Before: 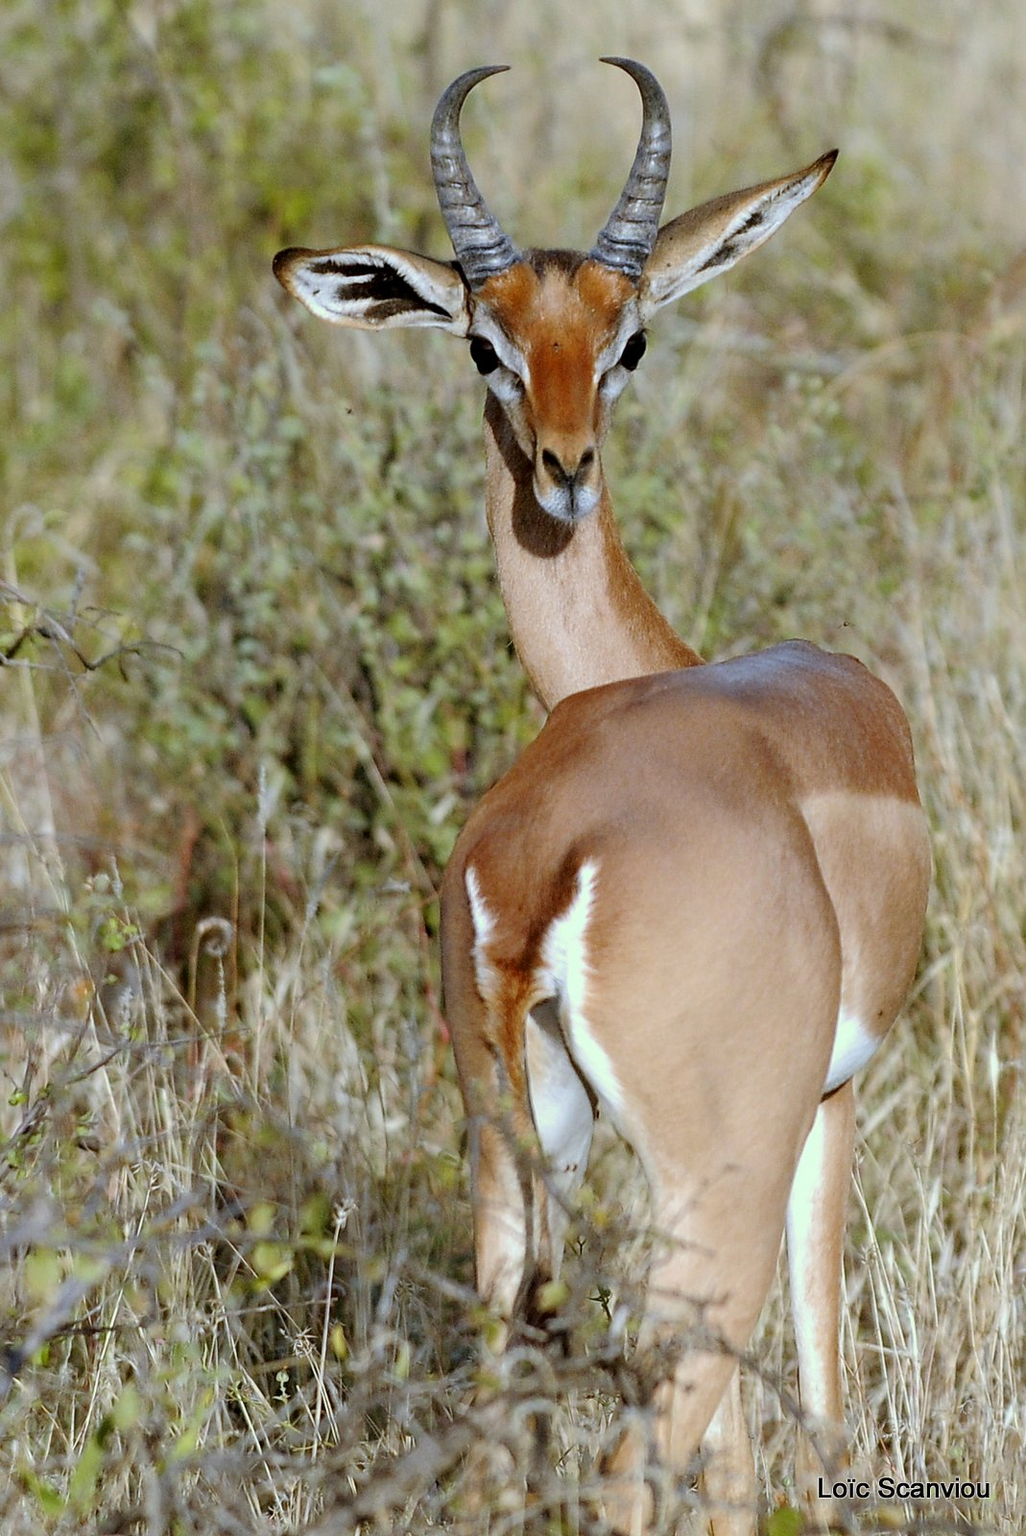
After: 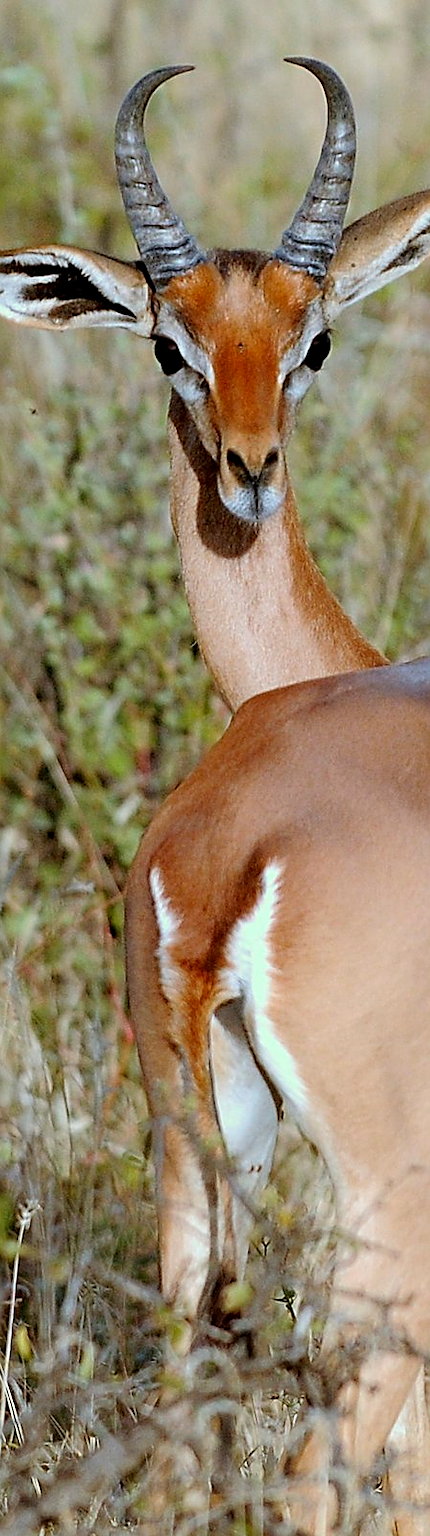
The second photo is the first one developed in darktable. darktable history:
crop: left 30.817%, right 27.225%
sharpen: on, module defaults
